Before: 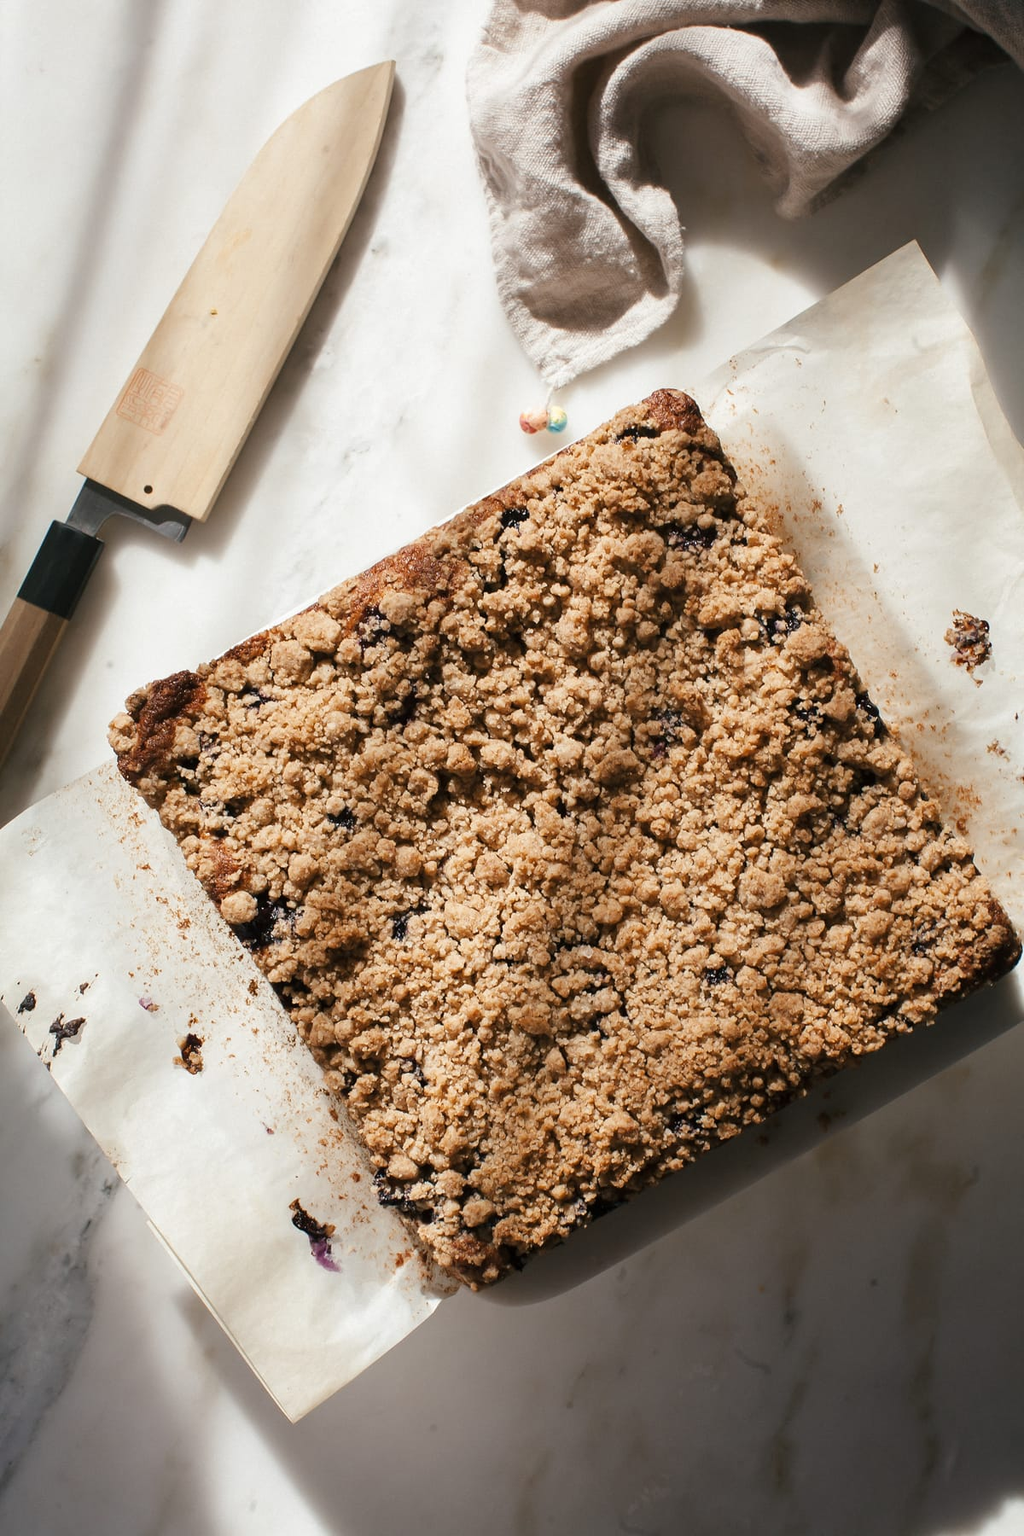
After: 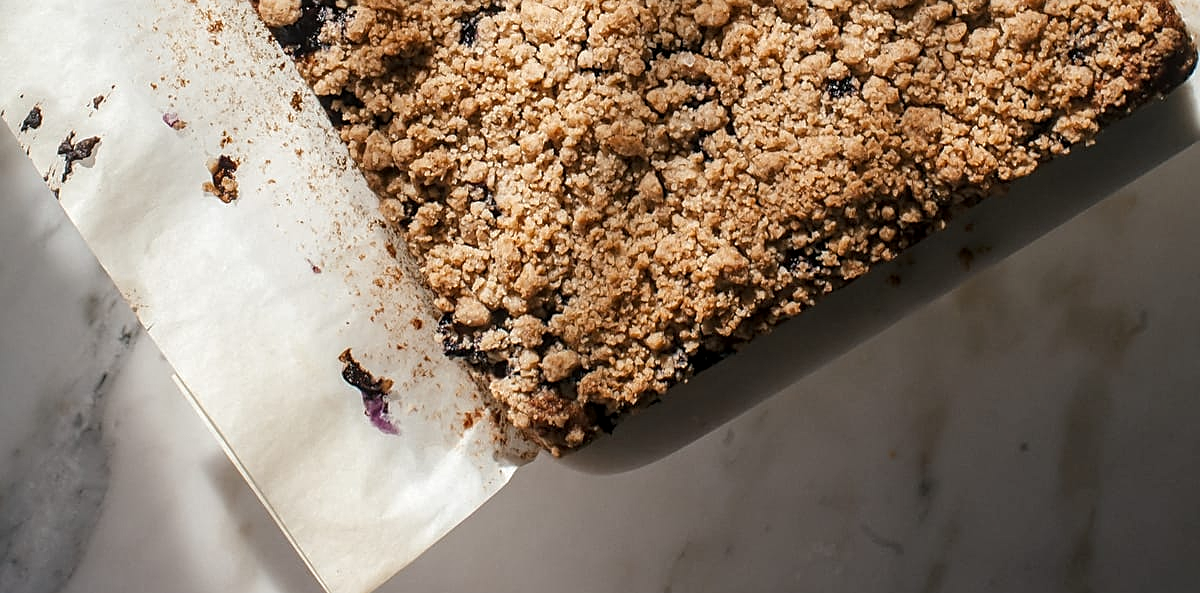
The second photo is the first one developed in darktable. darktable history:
tone equalizer: edges refinement/feathering 500, mask exposure compensation -1.57 EV, preserve details no
crop and rotate: top 58.67%, bottom 8.376%
local contrast: on, module defaults
sharpen: on, module defaults
